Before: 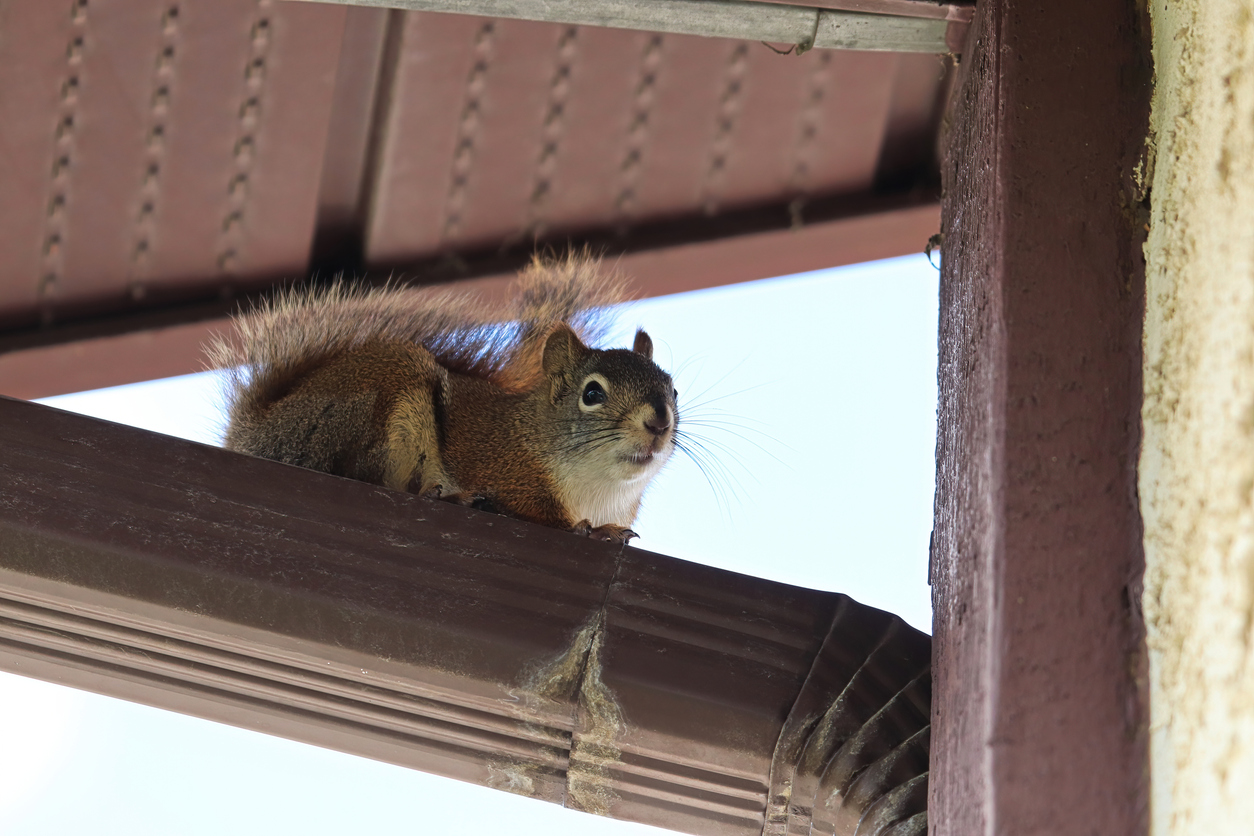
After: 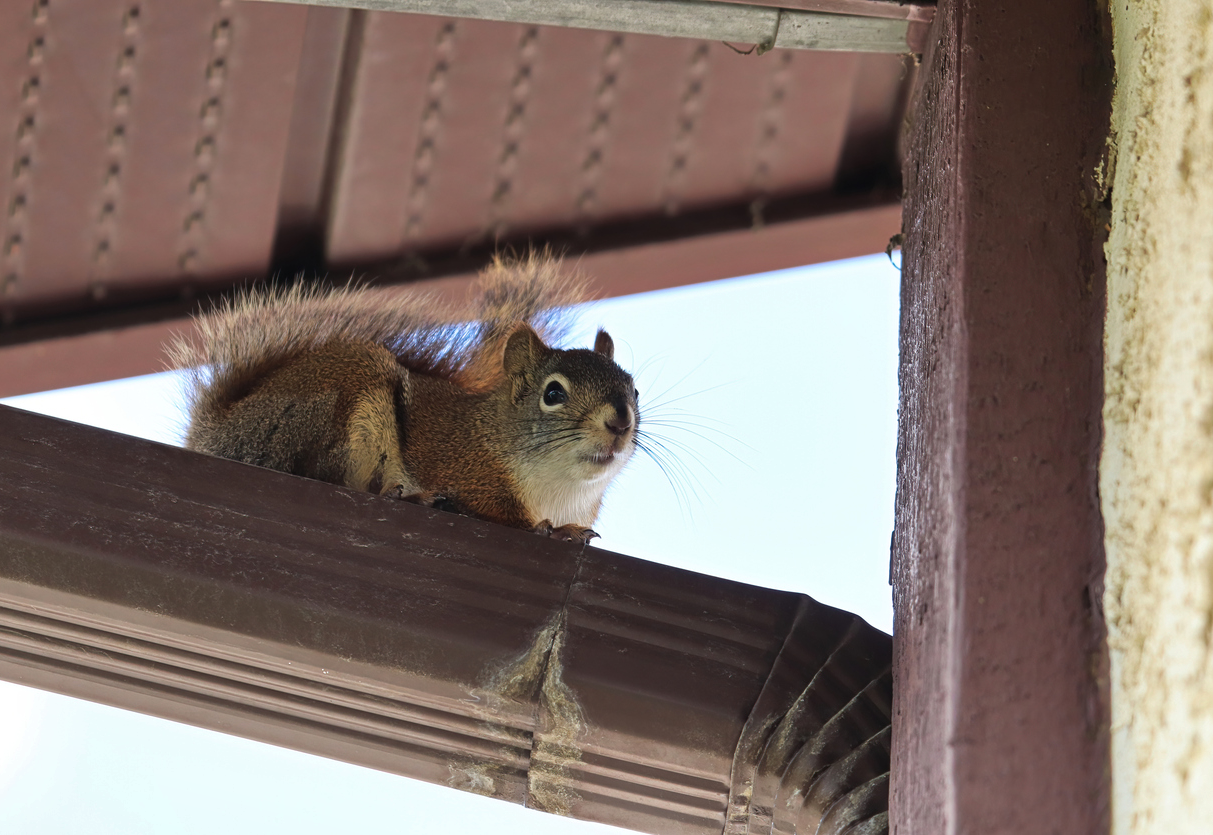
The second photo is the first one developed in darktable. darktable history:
crop and rotate: left 3.238%
shadows and highlights: soften with gaussian
